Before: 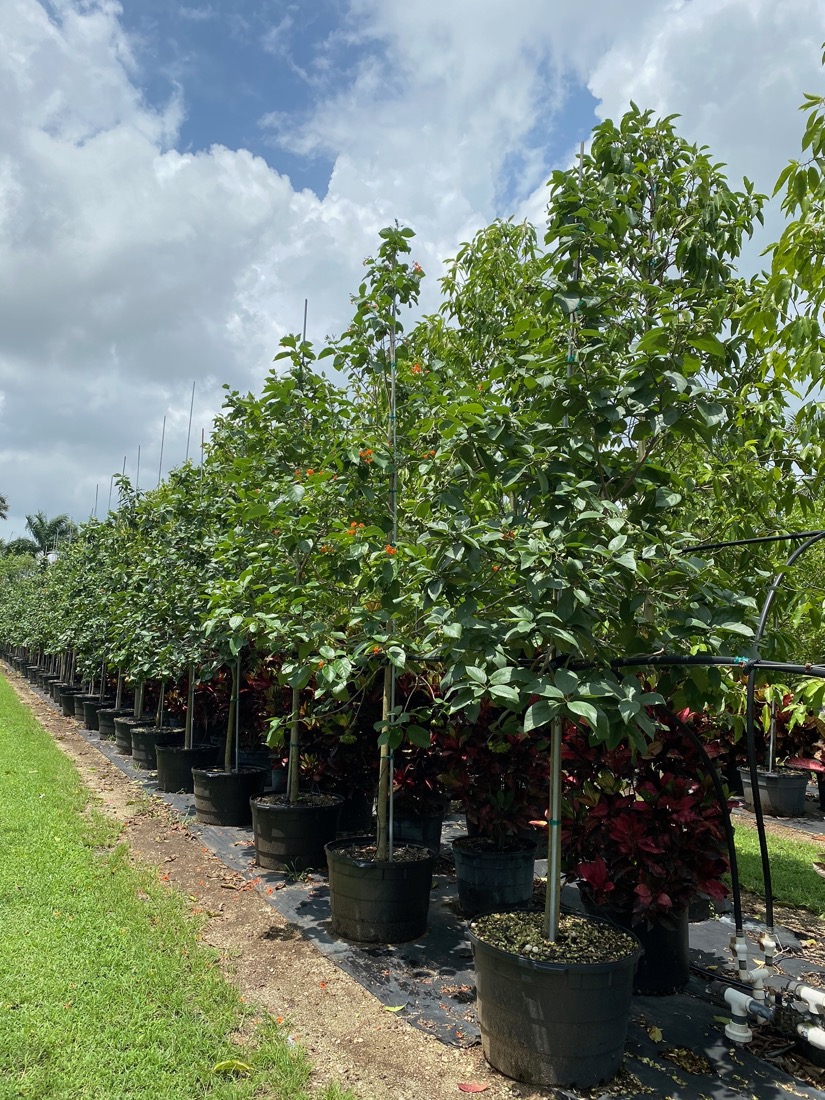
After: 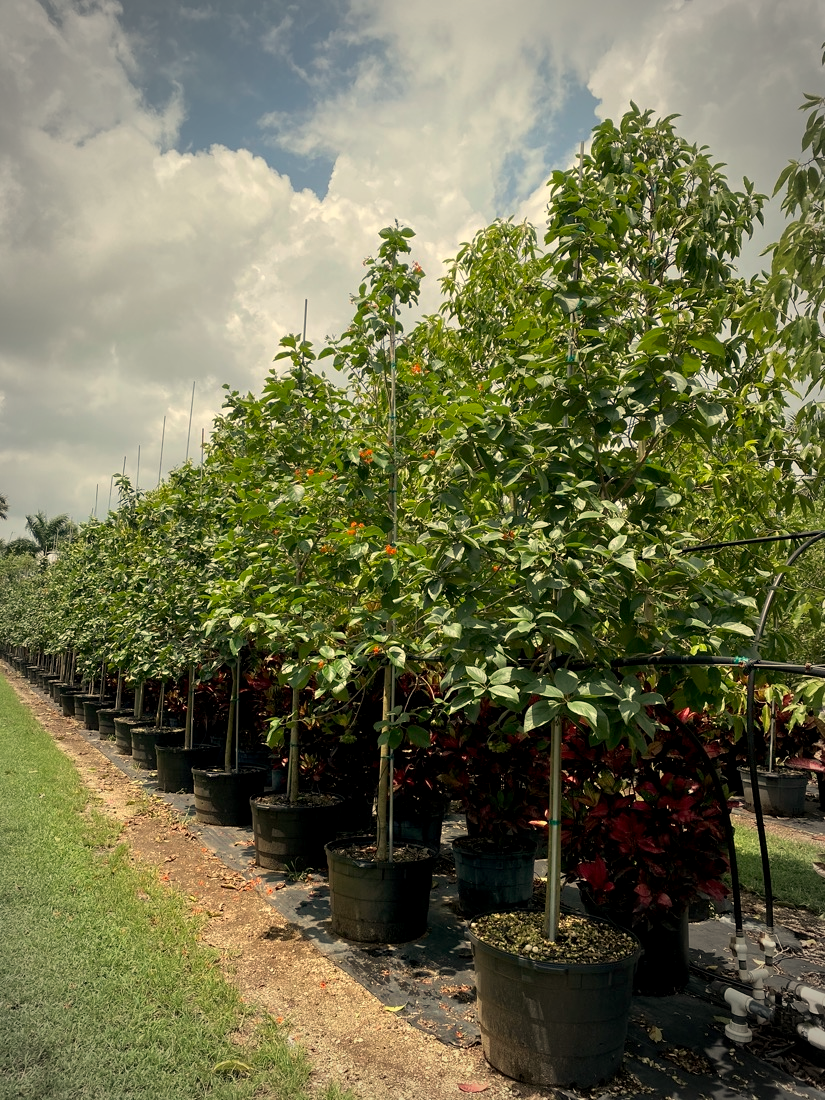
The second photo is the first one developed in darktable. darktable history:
vignetting: automatic ratio true
white balance: red 1.123, blue 0.83
